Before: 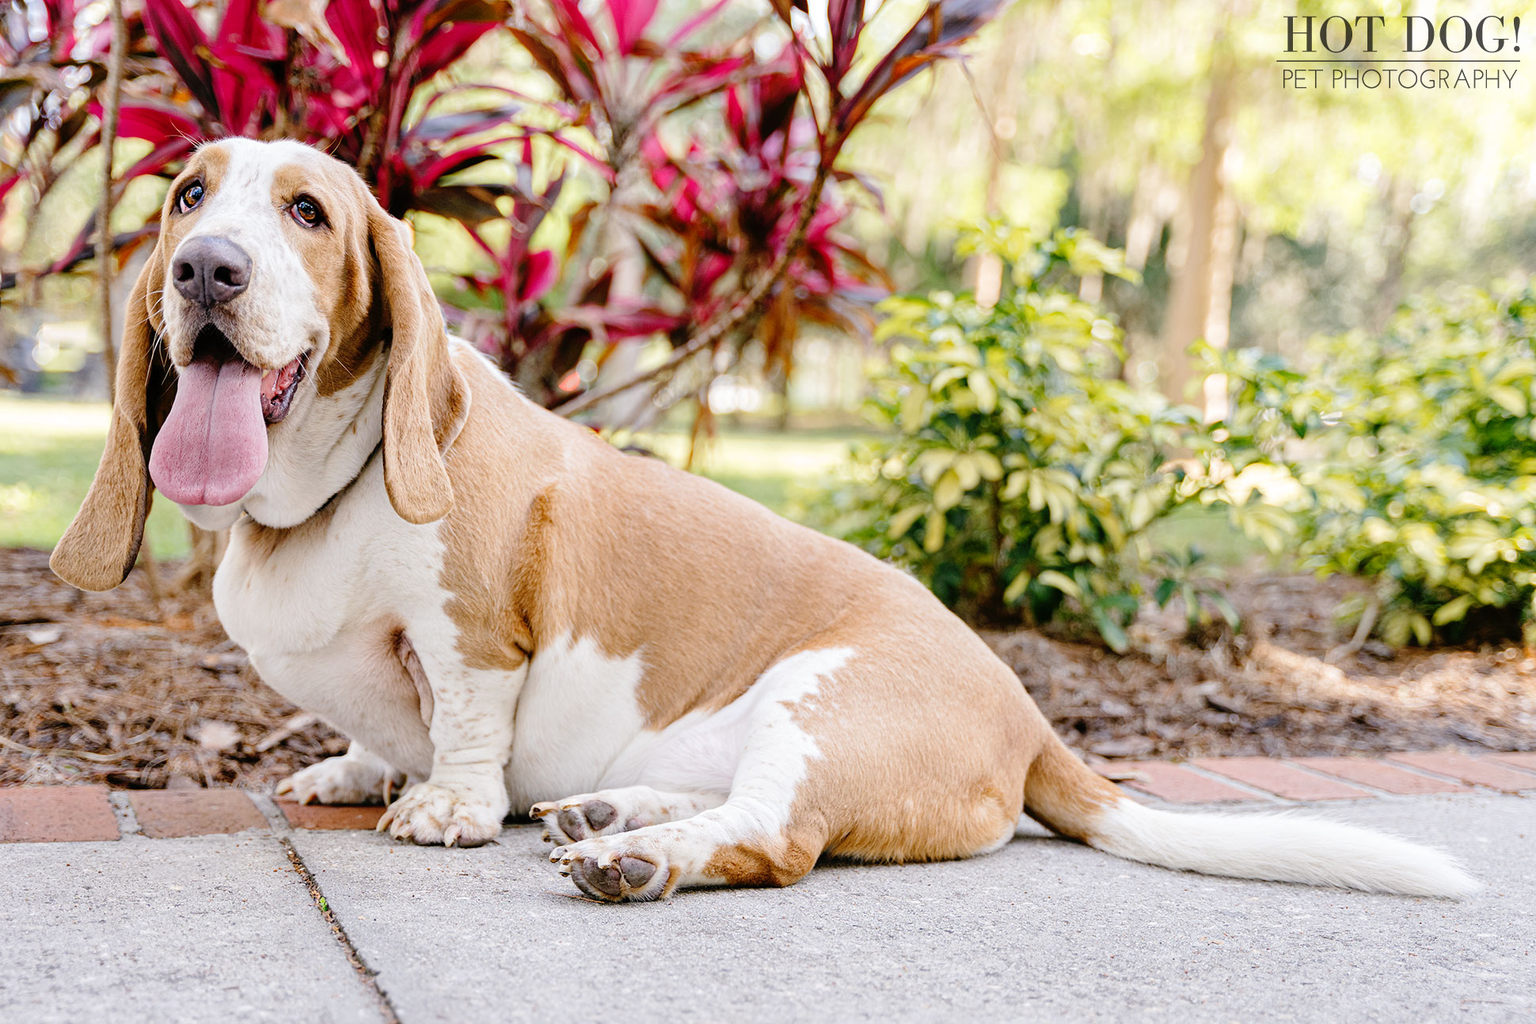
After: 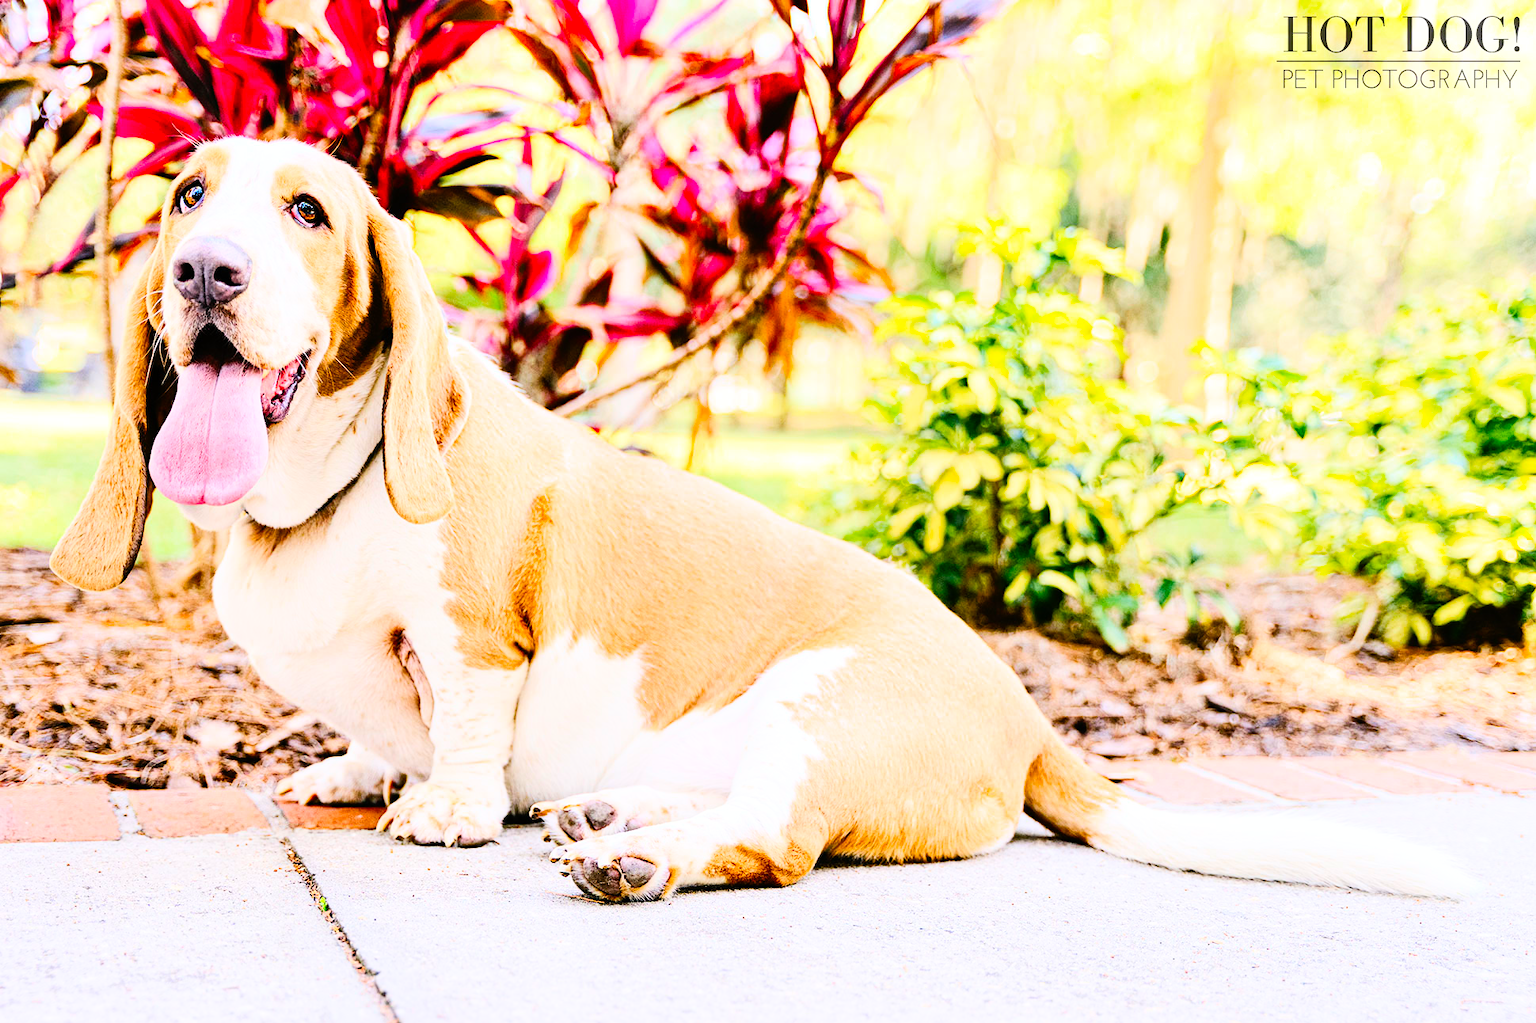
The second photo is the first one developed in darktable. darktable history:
contrast brightness saturation: contrast 0.15, brightness 0.05
shadows and highlights: shadows 35, highlights -35, soften with gaussian
tone curve: curves: ch0 [(0, 0) (0.084, 0.074) (0.2, 0.297) (0.363, 0.591) (0.495, 0.765) (0.68, 0.901) (0.851, 0.967) (1, 1)], color space Lab, linked channels, preserve colors none
color balance rgb: linear chroma grading › global chroma 10%, perceptual saturation grading › global saturation 5%, perceptual brilliance grading › global brilliance 4%, global vibrance 7%, saturation formula JzAzBz (2021)
